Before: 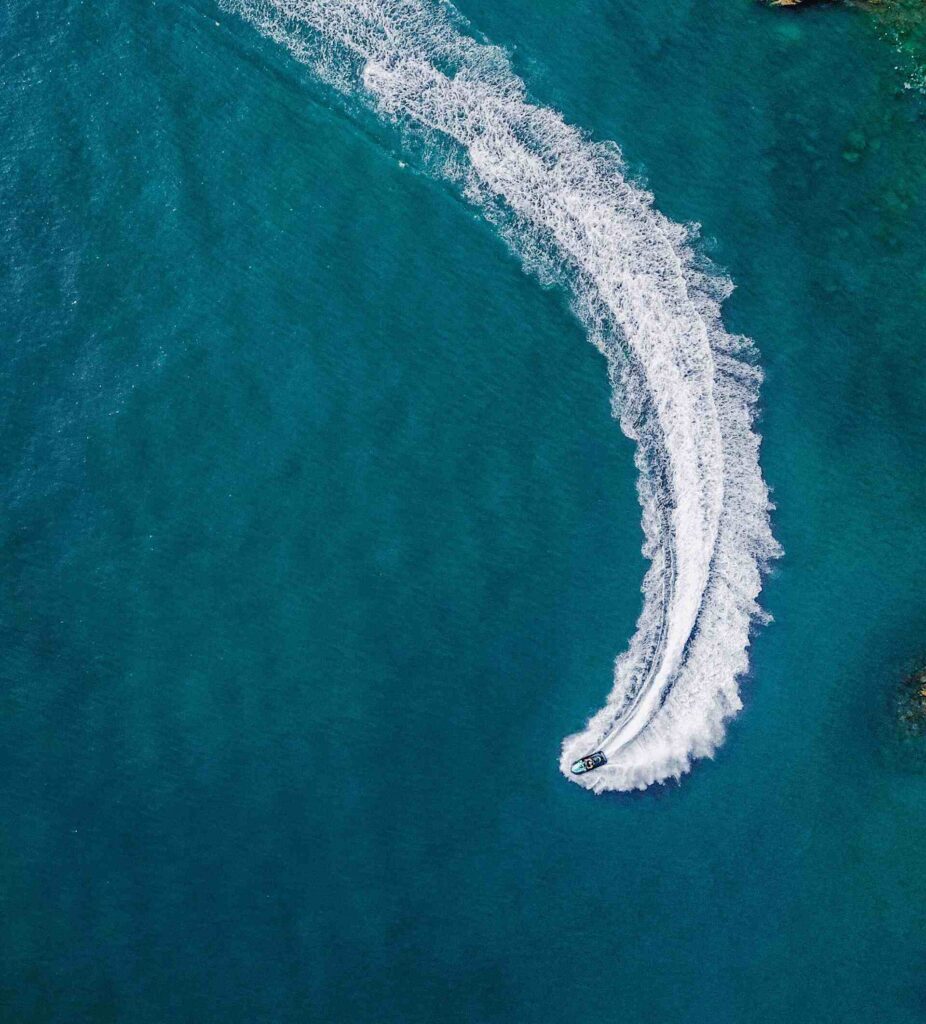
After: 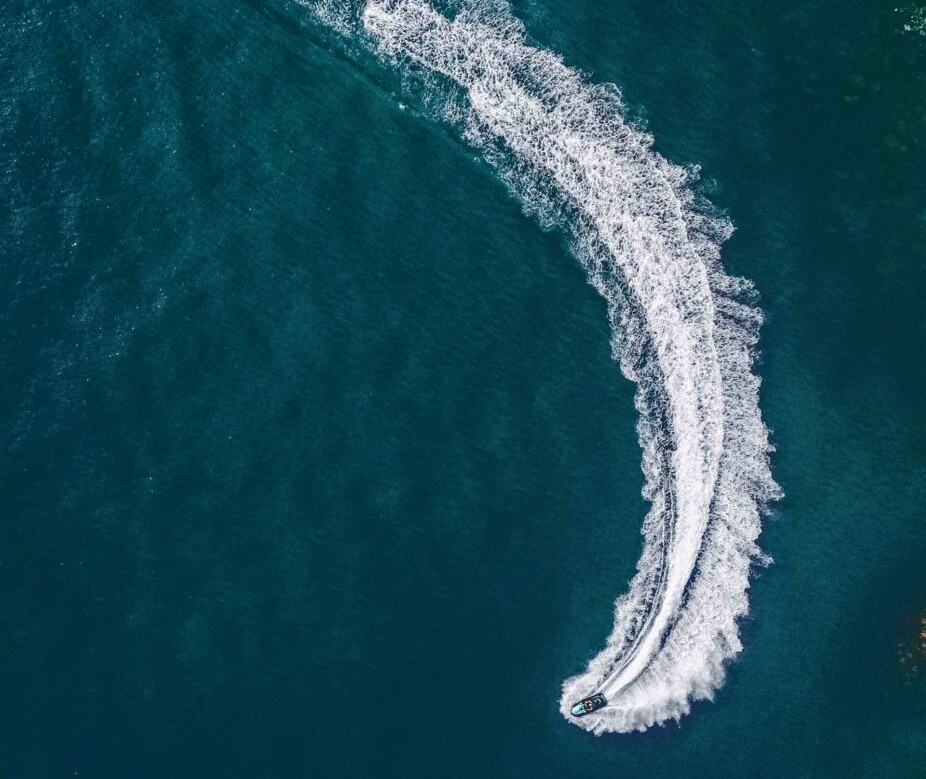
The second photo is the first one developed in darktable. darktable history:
crop: top 5.669%, bottom 18.214%
local contrast: on, module defaults
base curve: curves: ch0 [(0, 0.02) (0.083, 0.036) (1, 1)]
